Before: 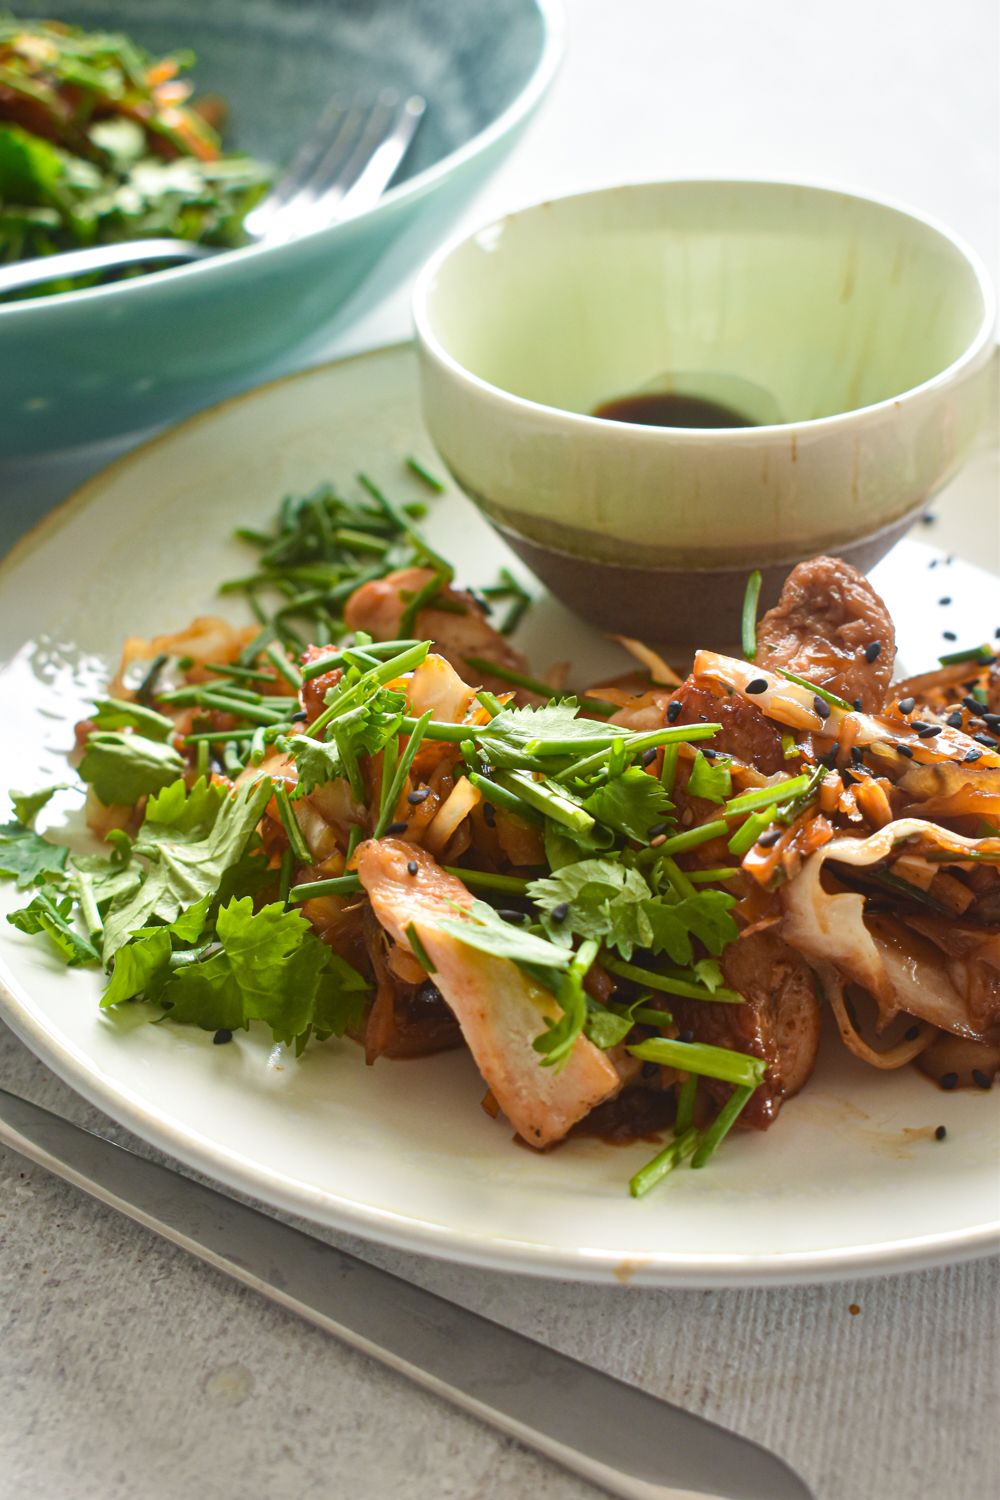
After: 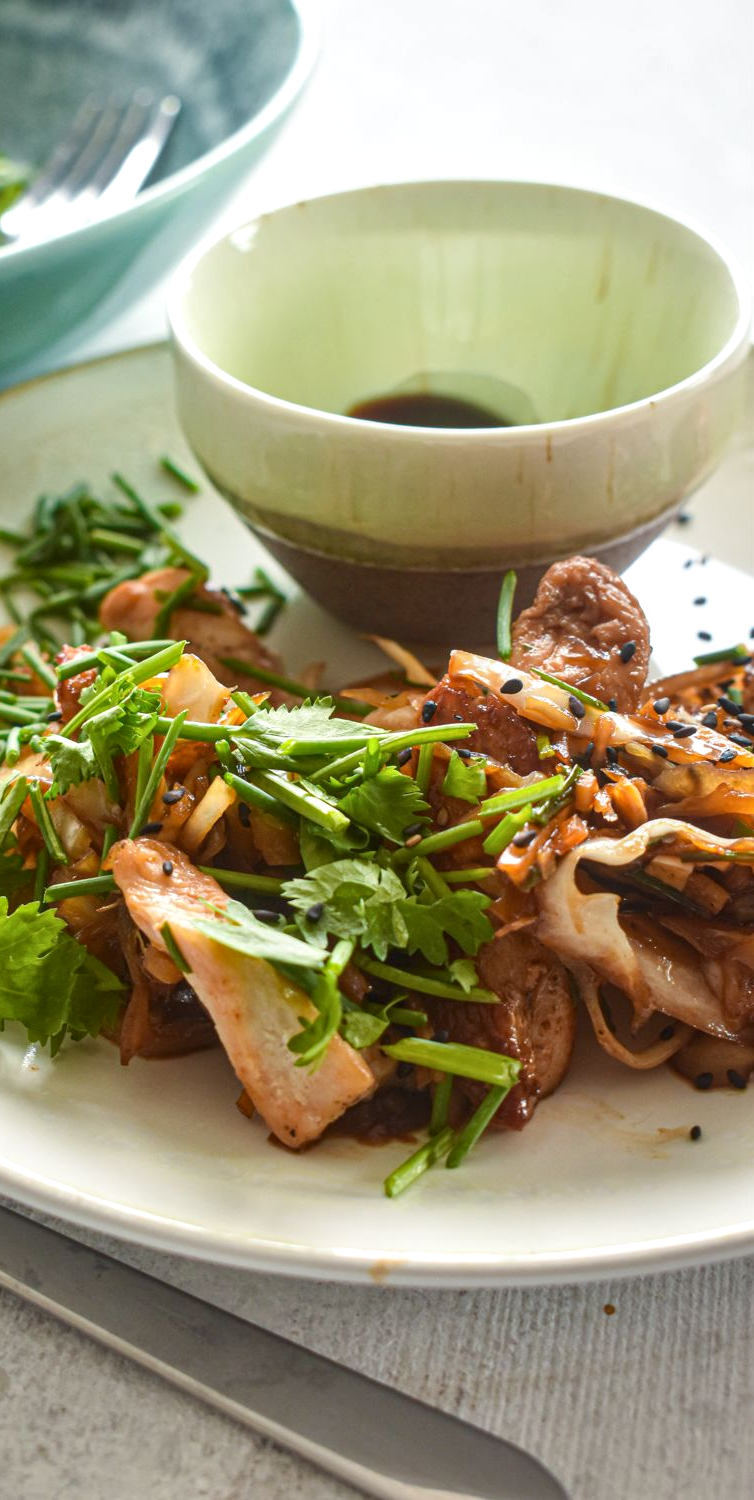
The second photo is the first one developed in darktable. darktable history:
crop and rotate: left 24.6%
local contrast: on, module defaults
